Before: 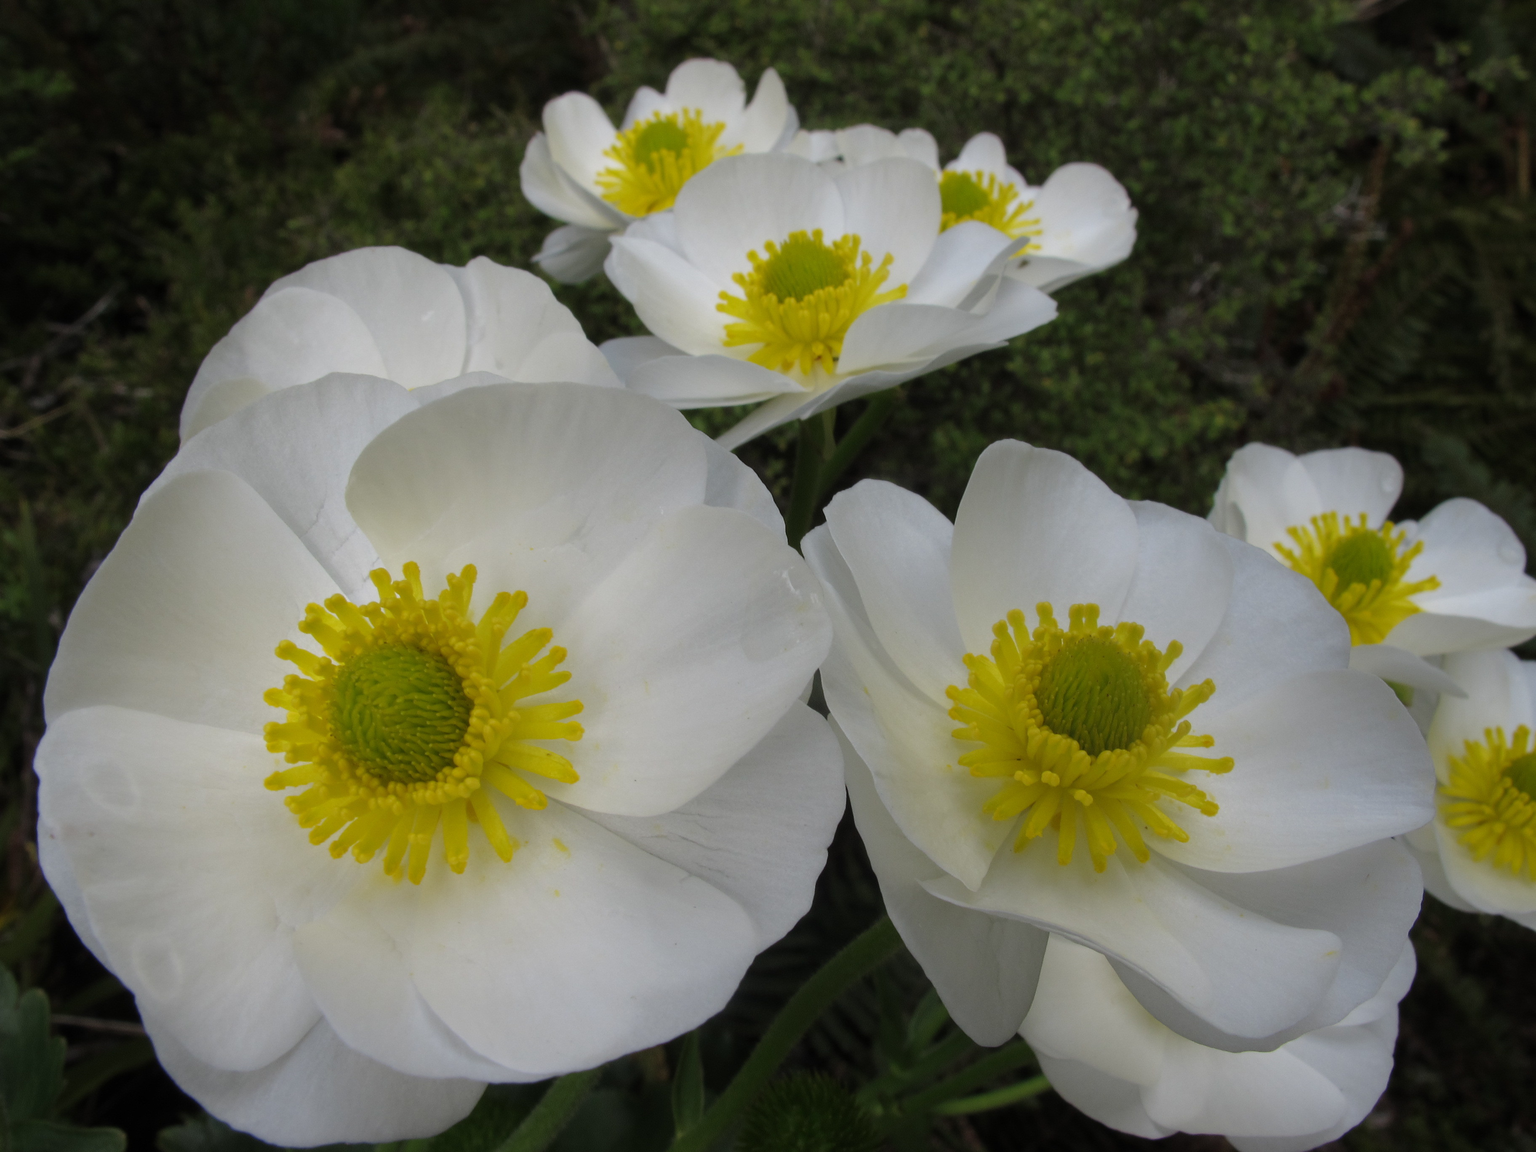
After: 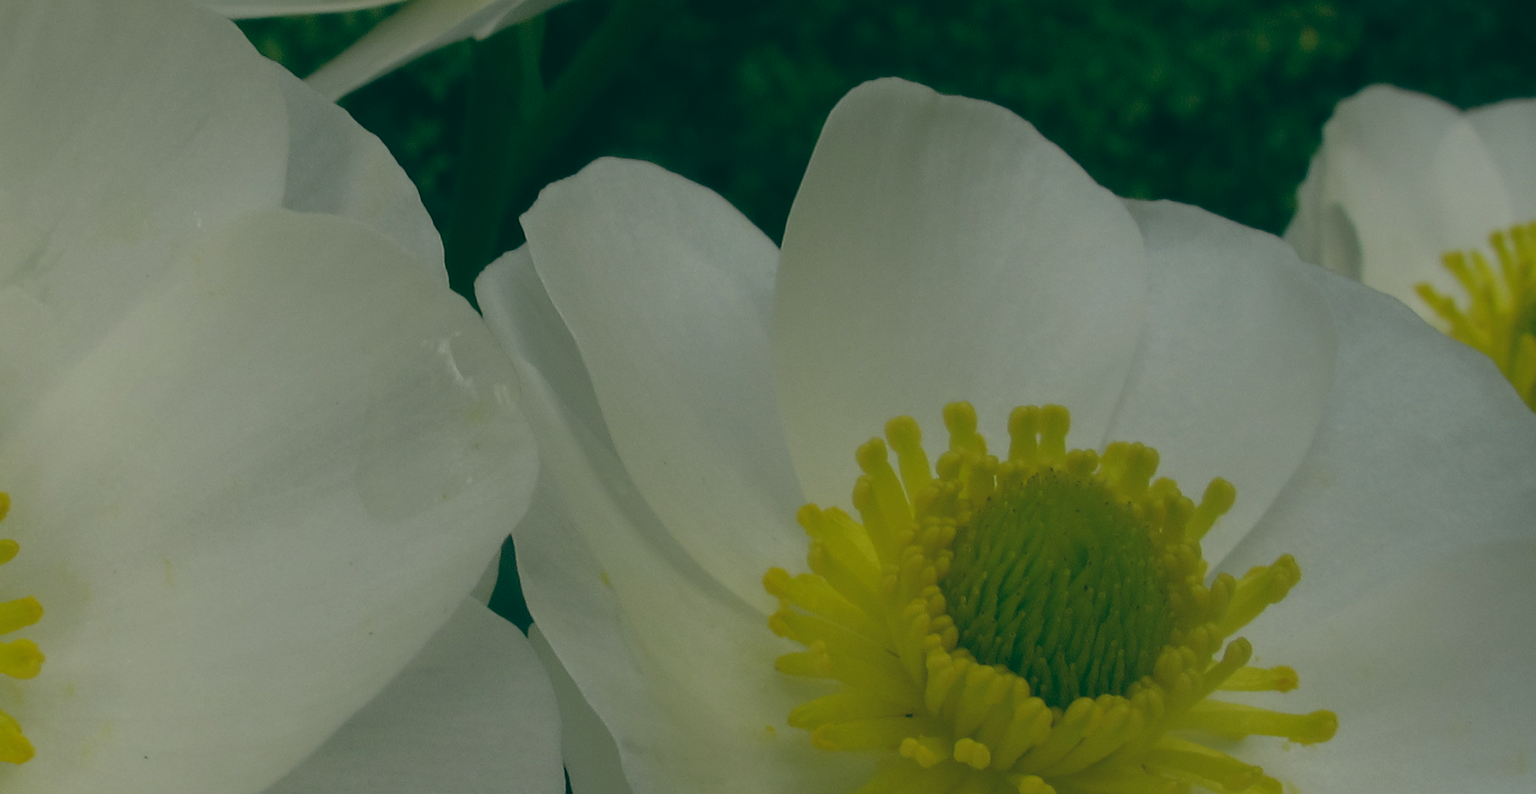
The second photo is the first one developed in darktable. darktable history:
color balance: lift [1.005, 0.99, 1.007, 1.01], gamma [1, 1.034, 1.032, 0.966], gain [0.873, 1.055, 1.067, 0.933]
crop: left 36.607%, top 34.735%, right 13.146%, bottom 30.611%
exposure: exposure -0.462 EV, compensate highlight preservation false
